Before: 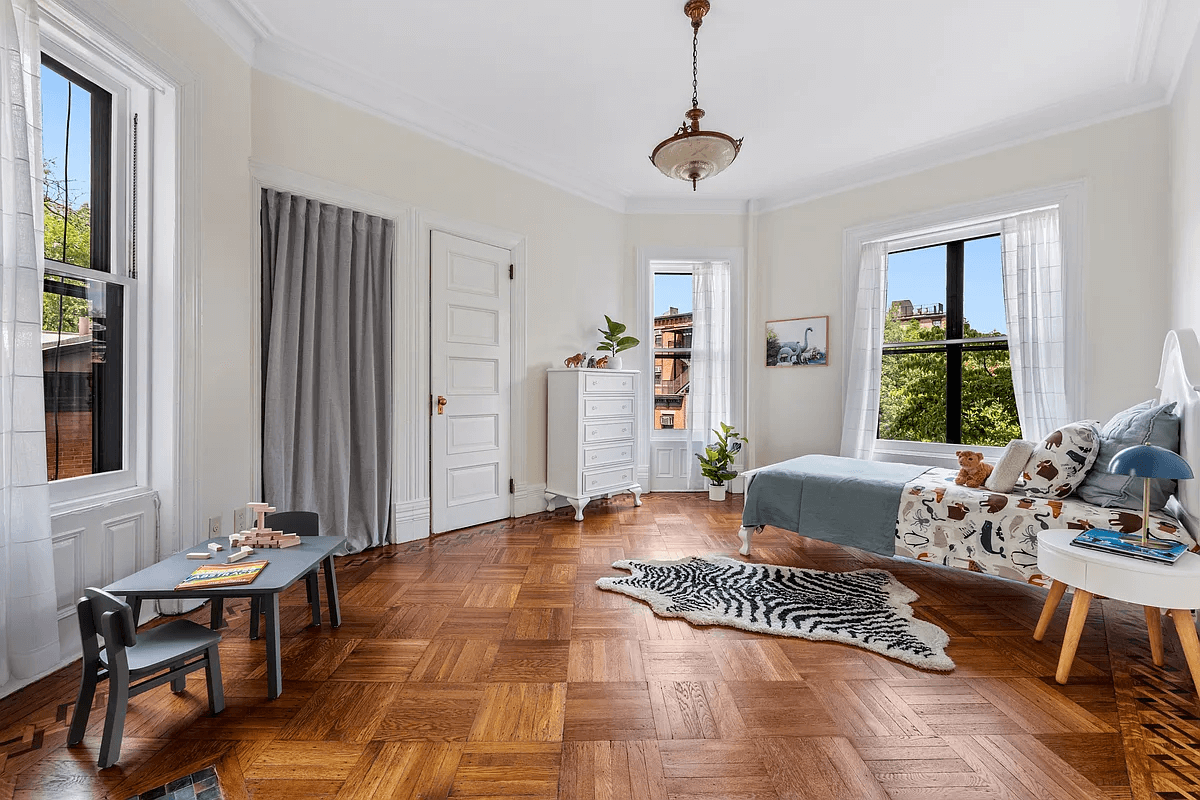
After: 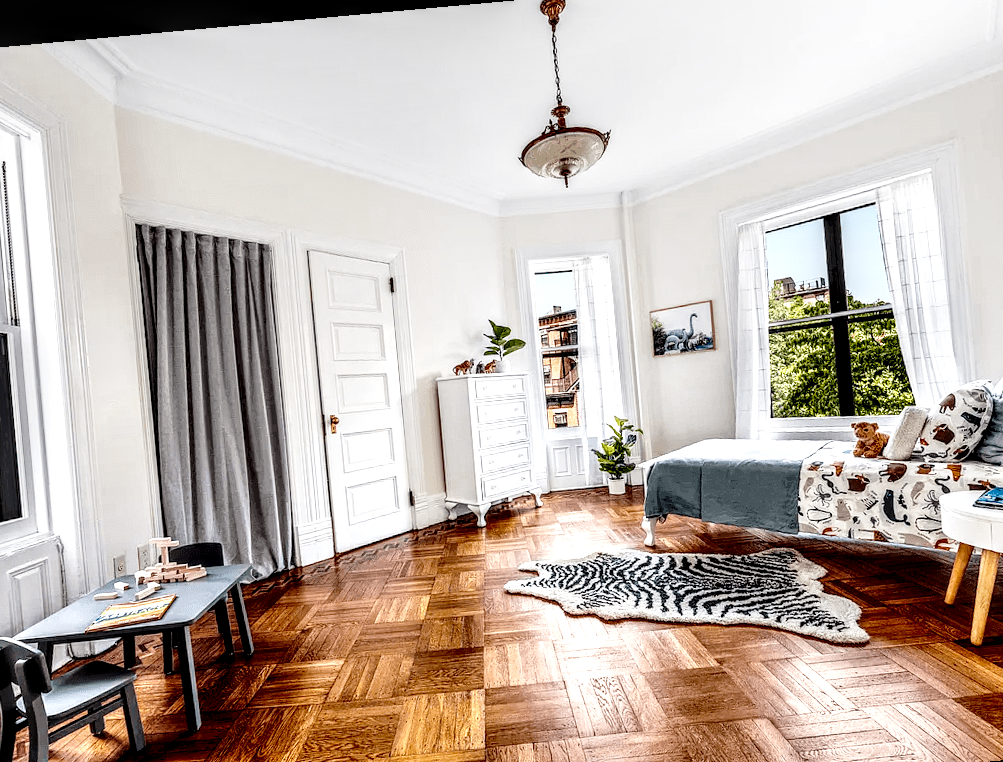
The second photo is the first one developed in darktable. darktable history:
base curve: curves: ch0 [(0, 0) (0.028, 0.03) (0.121, 0.232) (0.46, 0.748) (0.859, 0.968) (1, 1)], preserve colors none
crop: left 11.225%, top 5.381%, right 9.565%, bottom 10.314%
local contrast: detail 203%
rotate and perspective: rotation -5.2°, automatic cropping off
